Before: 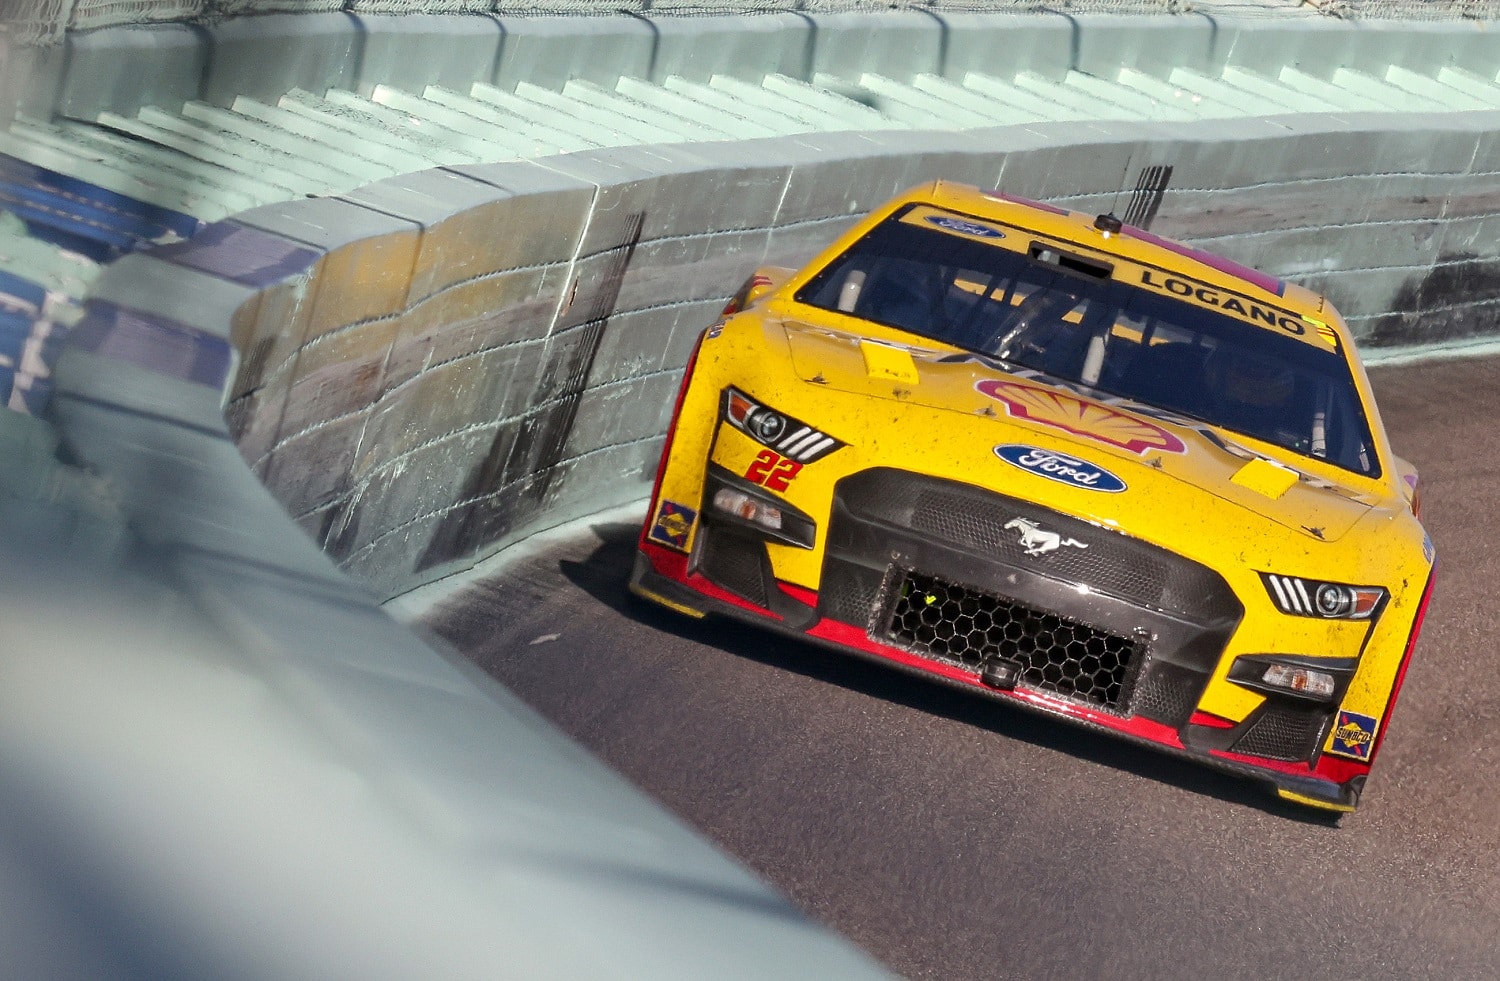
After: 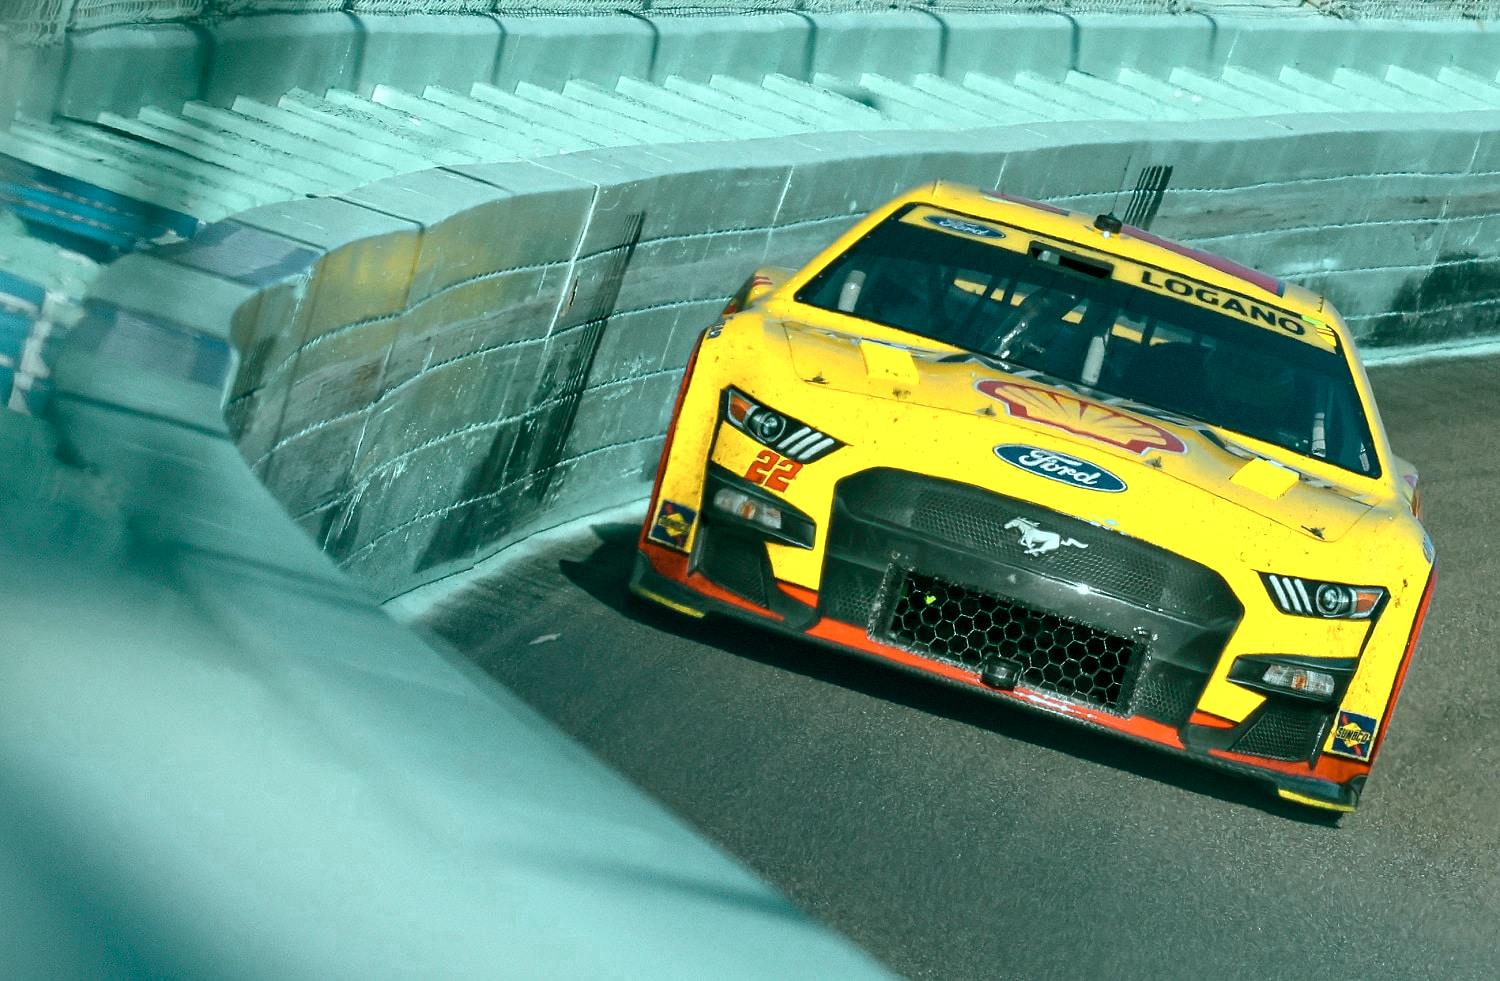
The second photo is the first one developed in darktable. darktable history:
color balance rgb: shadows lift › chroma 11.71%, shadows lift › hue 133.46°, power › chroma 2.15%, power › hue 166.83°, highlights gain › chroma 4%, highlights gain › hue 200.2°, perceptual saturation grading › global saturation 18.05%
tone equalizer: -8 EV -0.002 EV, -7 EV 0.005 EV, -6 EV -0.009 EV, -5 EV 0.011 EV, -4 EV -0.012 EV, -3 EV 0.007 EV, -2 EV -0.062 EV, -1 EV -0.293 EV, +0 EV -0.582 EV, smoothing diameter 2%, edges refinement/feathering 20, mask exposure compensation -1.57 EV, filter diffusion 5
color zones: curves: ch0 [(0.018, 0.548) (0.197, 0.654) (0.425, 0.447) (0.605, 0.658) (0.732, 0.579)]; ch1 [(0.105, 0.531) (0.224, 0.531) (0.386, 0.39) (0.618, 0.456) (0.732, 0.456) (0.956, 0.421)]; ch2 [(0.039, 0.583) (0.215, 0.465) (0.399, 0.544) (0.465, 0.548) (0.614, 0.447) (0.724, 0.43) (0.882, 0.623) (0.956, 0.632)]
